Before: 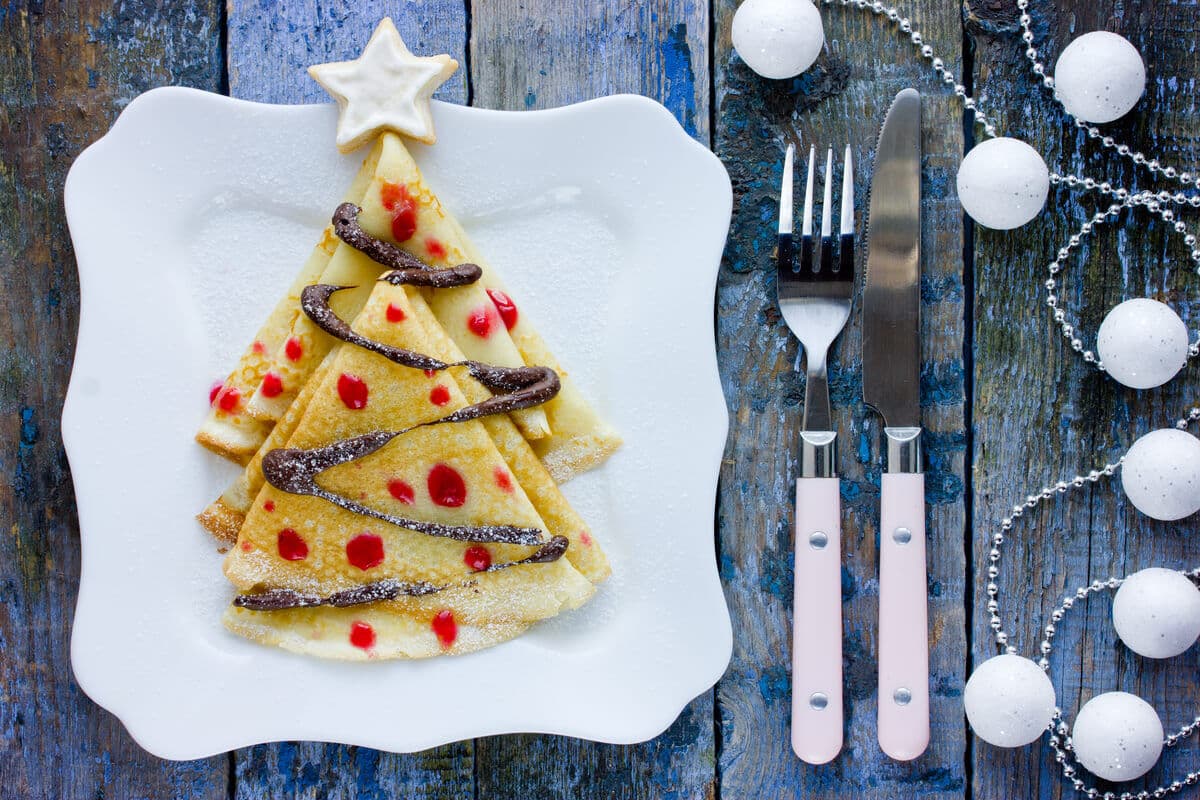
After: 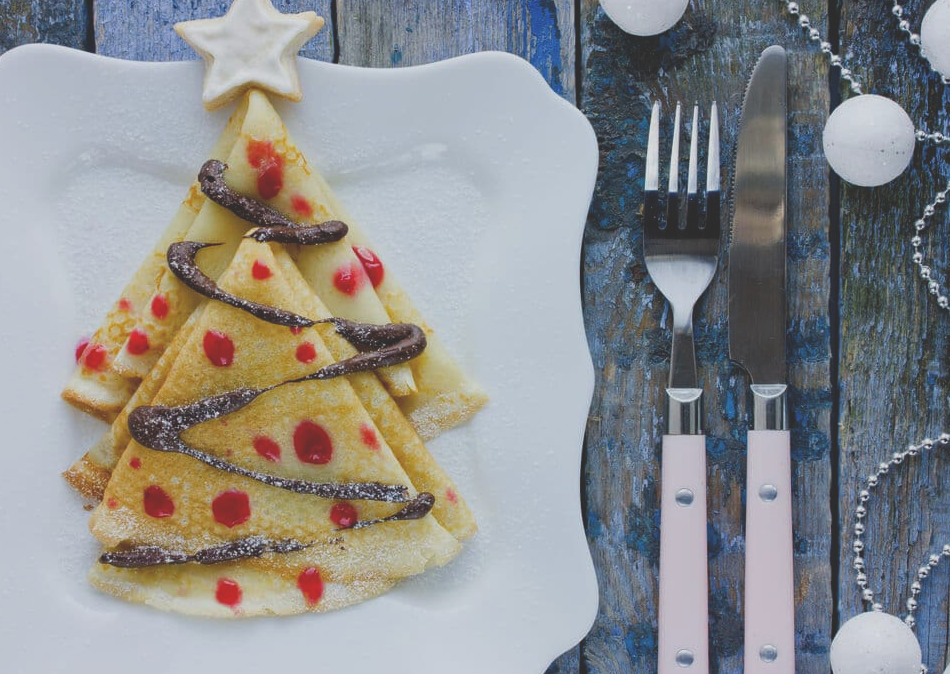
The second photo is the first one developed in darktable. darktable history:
crop: left 11.225%, top 5.381%, right 9.565%, bottom 10.314%
exposure: black level correction -0.036, exposure -0.497 EV, compensate highlight preservation false
